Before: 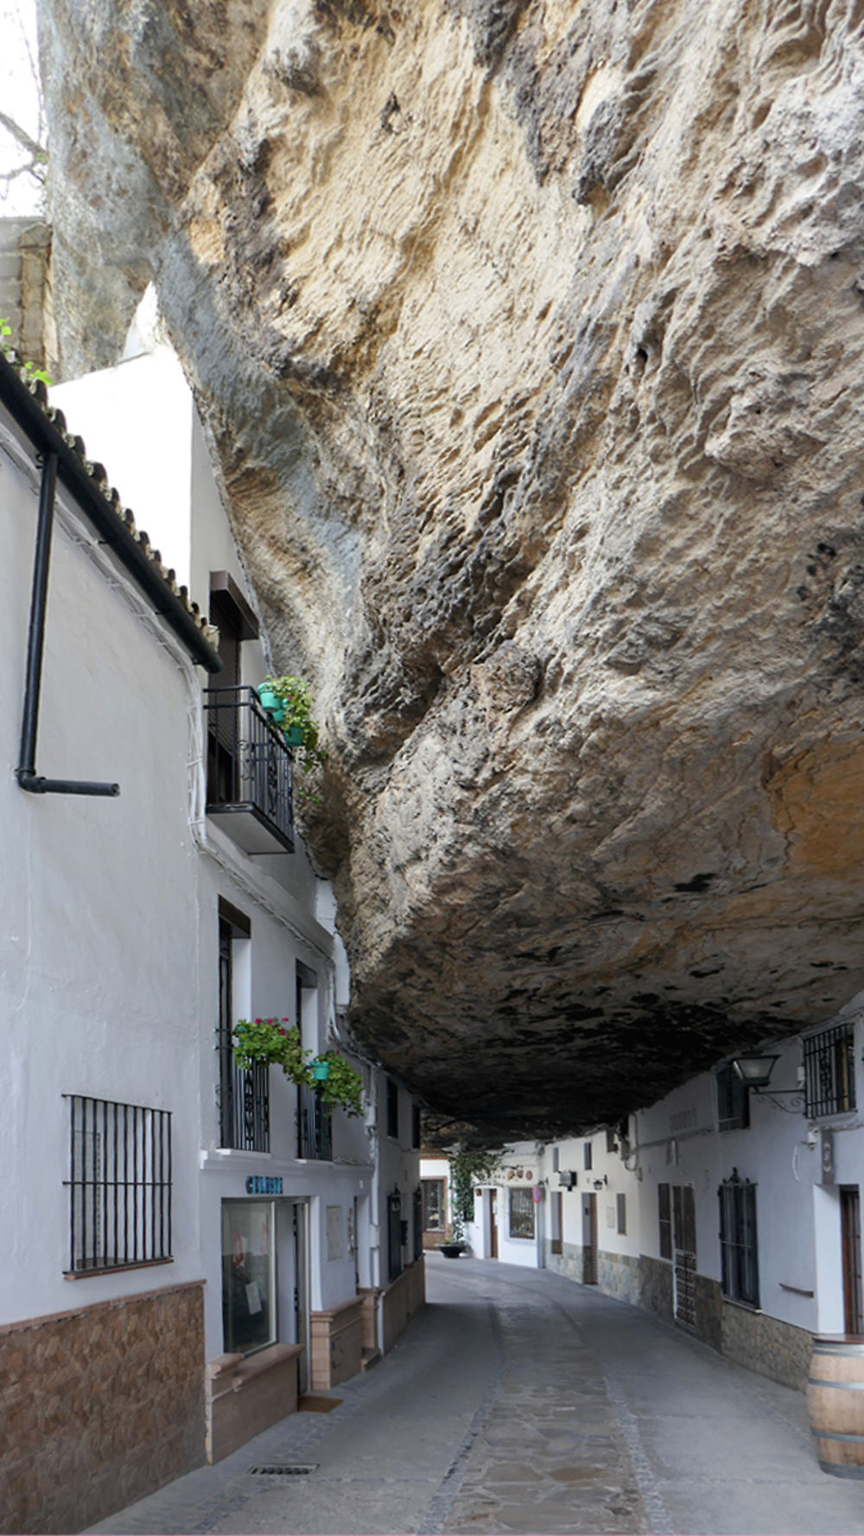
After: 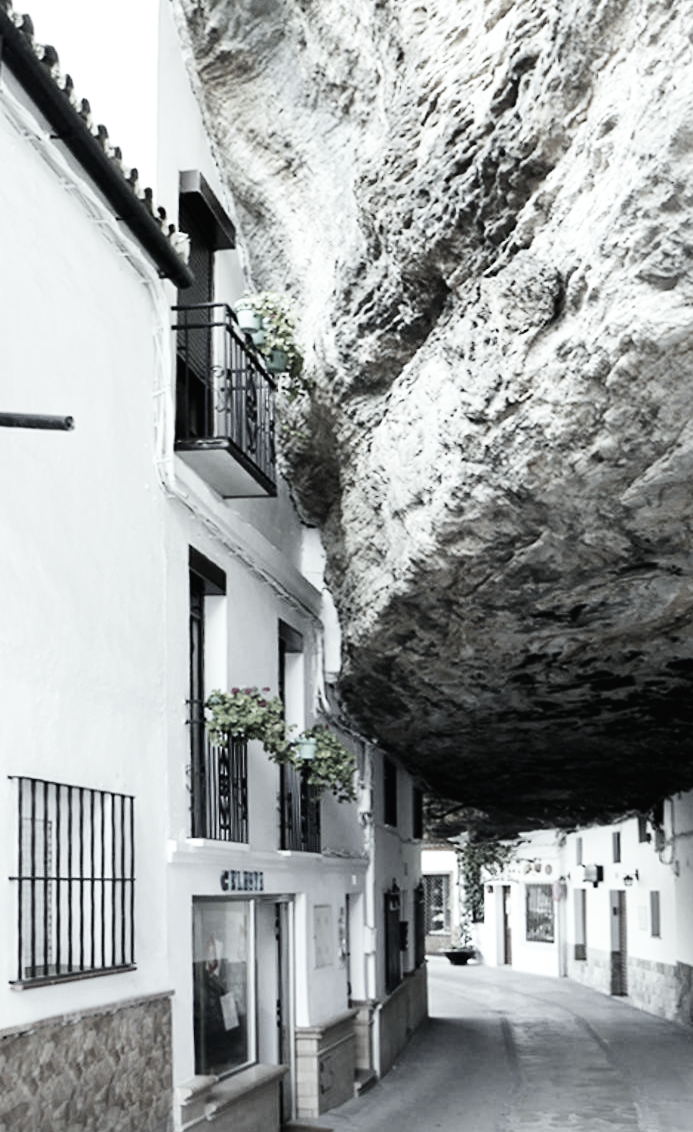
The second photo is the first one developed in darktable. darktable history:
color correction: saturation 0.2
vibrance: on, module defaults
crop: left 6.488%, top 27.668%, right 24.183%, bottom 8.656%
color balance: mode lift, gamma, gain (sRGB), lift [0.997, 0.979, 1.021, 1.011], gamma [1, 1.084, 0.916, 0.998], gain [1, 0.87, 1.13, 1.101], contrast 4.55%, contrast fulcrum 38.24%, output saturation 104.09%
base curve: curves: ch0 [(0, 0.003) (0.001, 0.002) (0.006, 0.004) (0.02, 0.022) (0.048, 0.086) (0.094, 0.234) (0.162, 0.431) (0.258, 0.629) (0.385, 0.8) (0.548, 0.918) (0.751, 0.988) (1, 1)], preserve colors none
